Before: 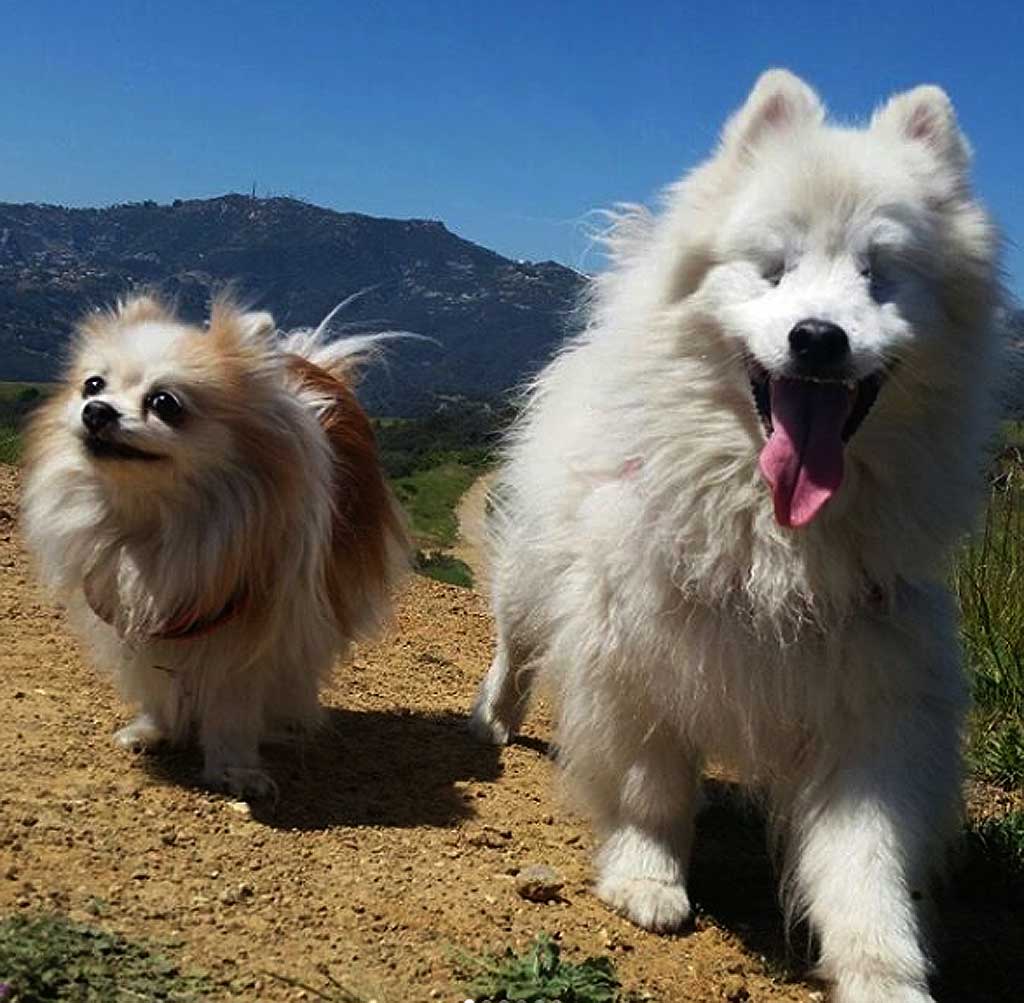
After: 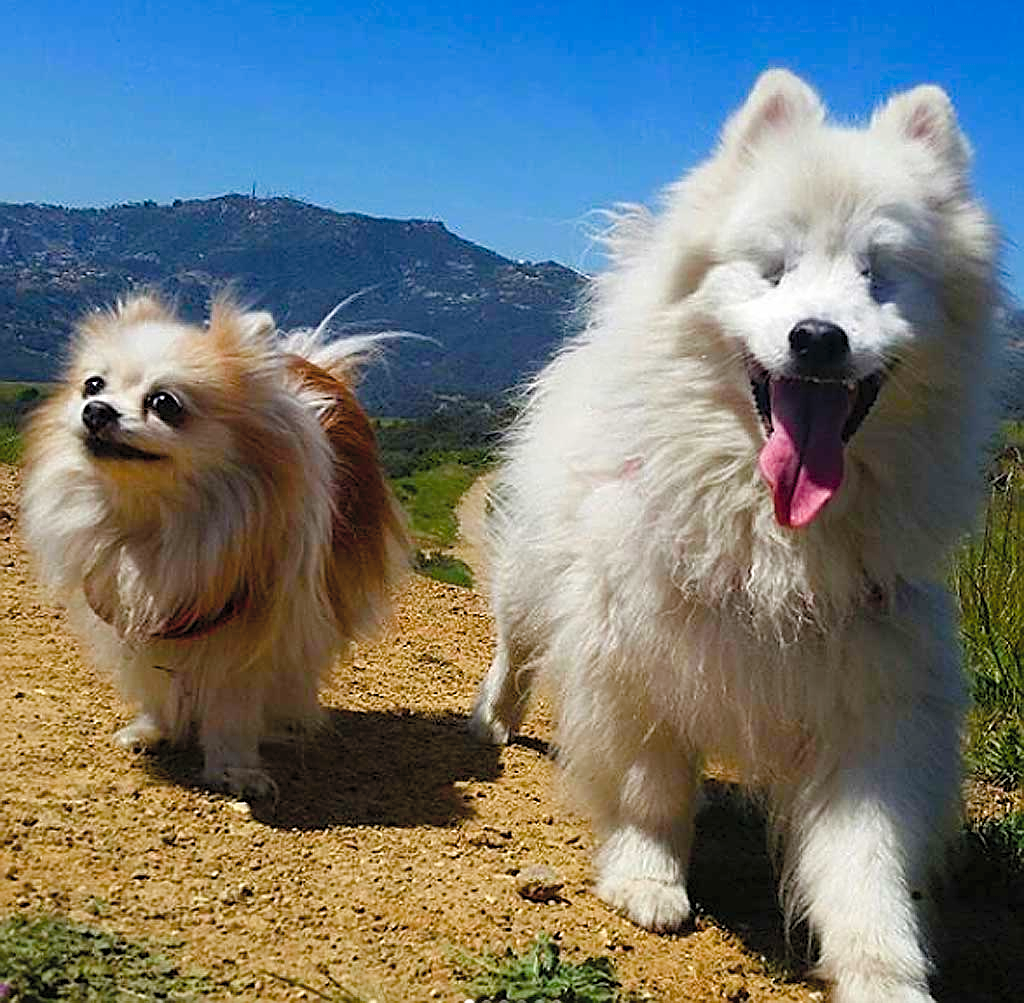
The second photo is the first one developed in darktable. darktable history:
color balance rgb: linear chroma grading › global chroma 15.125%, perceptual saturation grading › global saturation 25.769%, perceptual saturation grading › highlights -50.577%, perceptual saturation grading › shadows 30.609%
contrast brightness saturation: brightness 0.142
sharpen: on, module defaults
